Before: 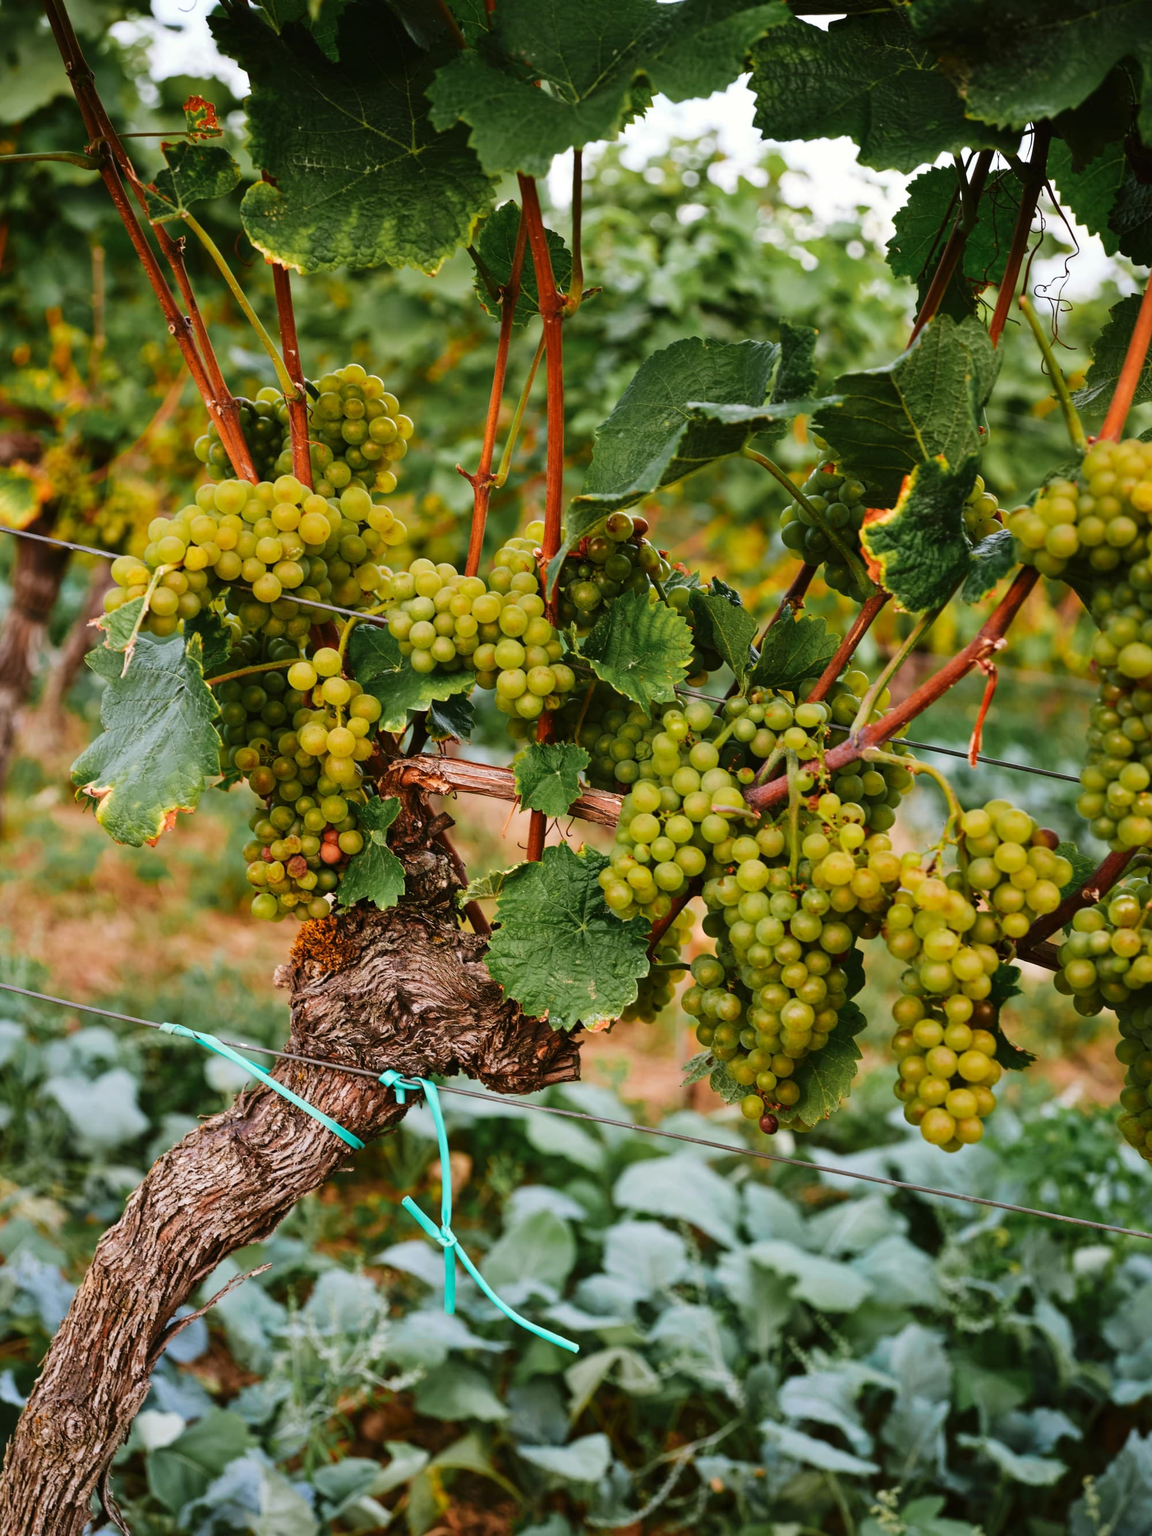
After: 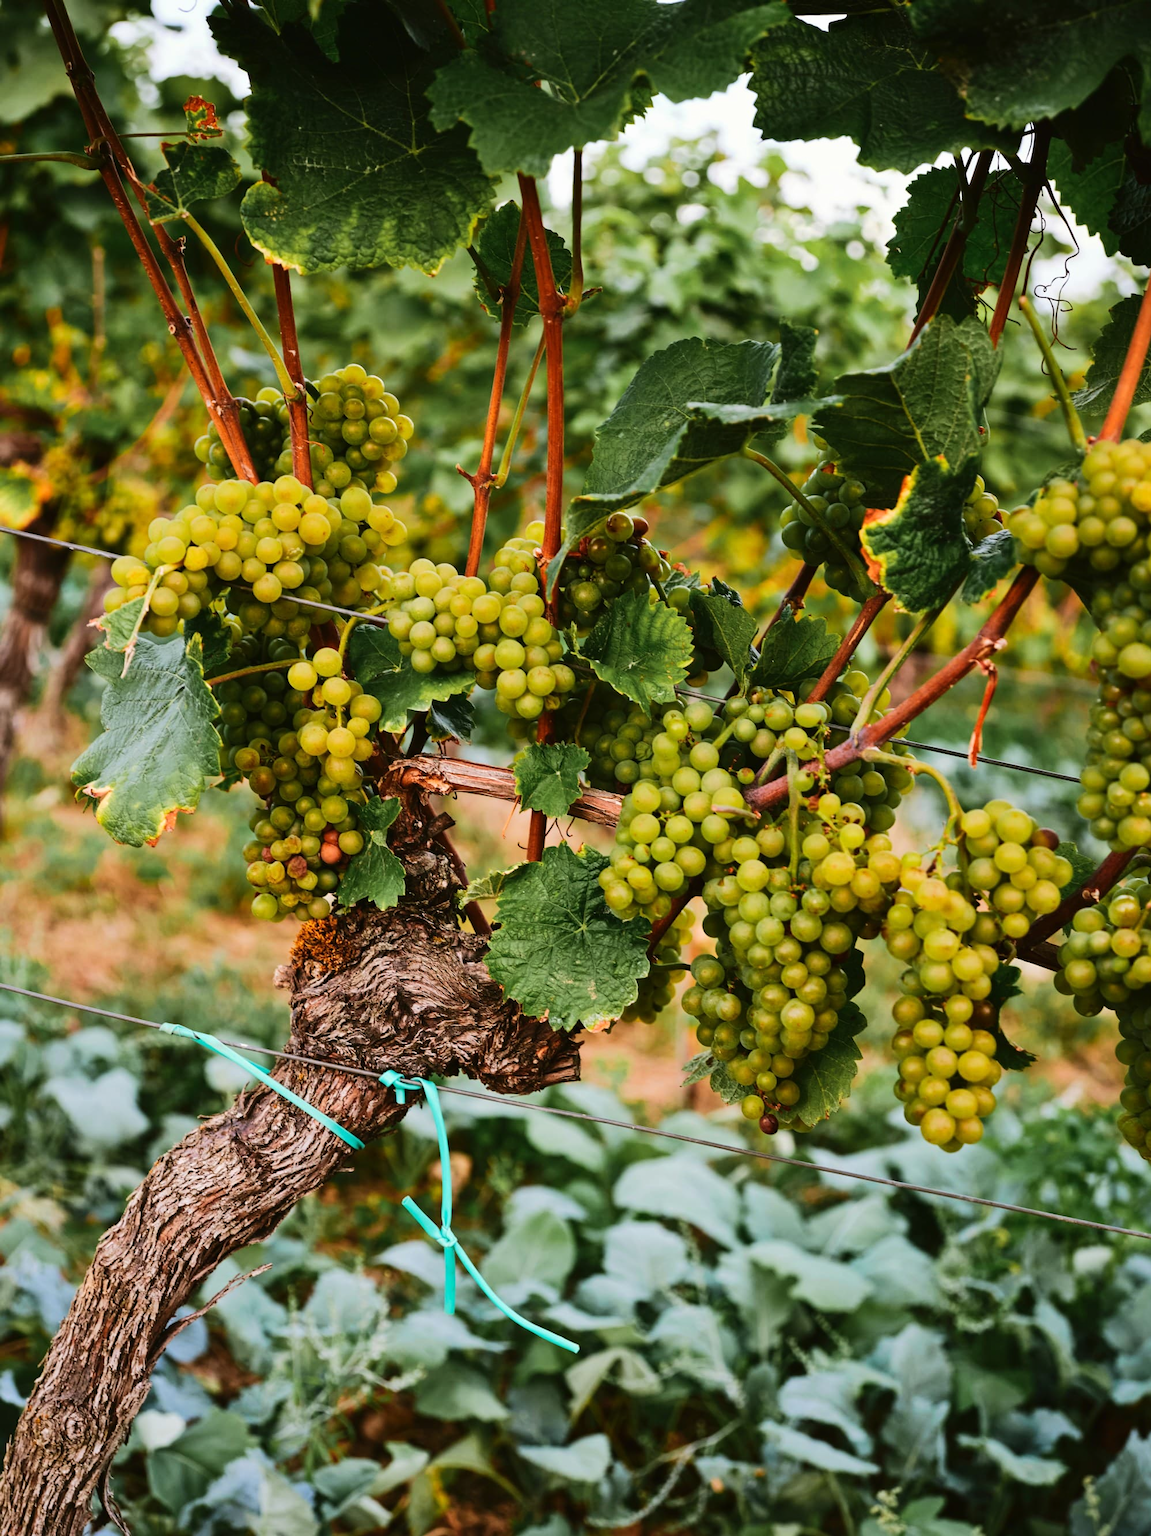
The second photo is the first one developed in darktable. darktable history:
exposure: exposure -0.019 EV, compensate highlight preservation false
tone curve: curves: ch0 [(0, 0.01) (0.037, 0.032) (0.131, 0.108) (0.275, 0.256) (0.483, 0.512) (0.61, 0.665) (0.696, 0.742) (0.792, 0.819) (0.911, 0.925) (0.997, 0.995)]; ch1 [(0, 0) (0.308, 0.29) (0.425, 0.411) (0.492, 0.488) (0.505, 0.503) (0.527, 0.531) (0.568, 0.594) (0.683, 0.702) (0.746, 0.77) (1, 1)]; ch2 [(0, 0) (0.246, 0.233) (0.36, 0.352) (0.415, 0.415) (0.485, 0.487) (0.502, 0.504) (0.525, 0.523) (0.539, 0.553) (0.587, 0.594) (0.636, 0.652) (0.711, 0.729) (0.845, 0.855) (0.998, 0.977)]
